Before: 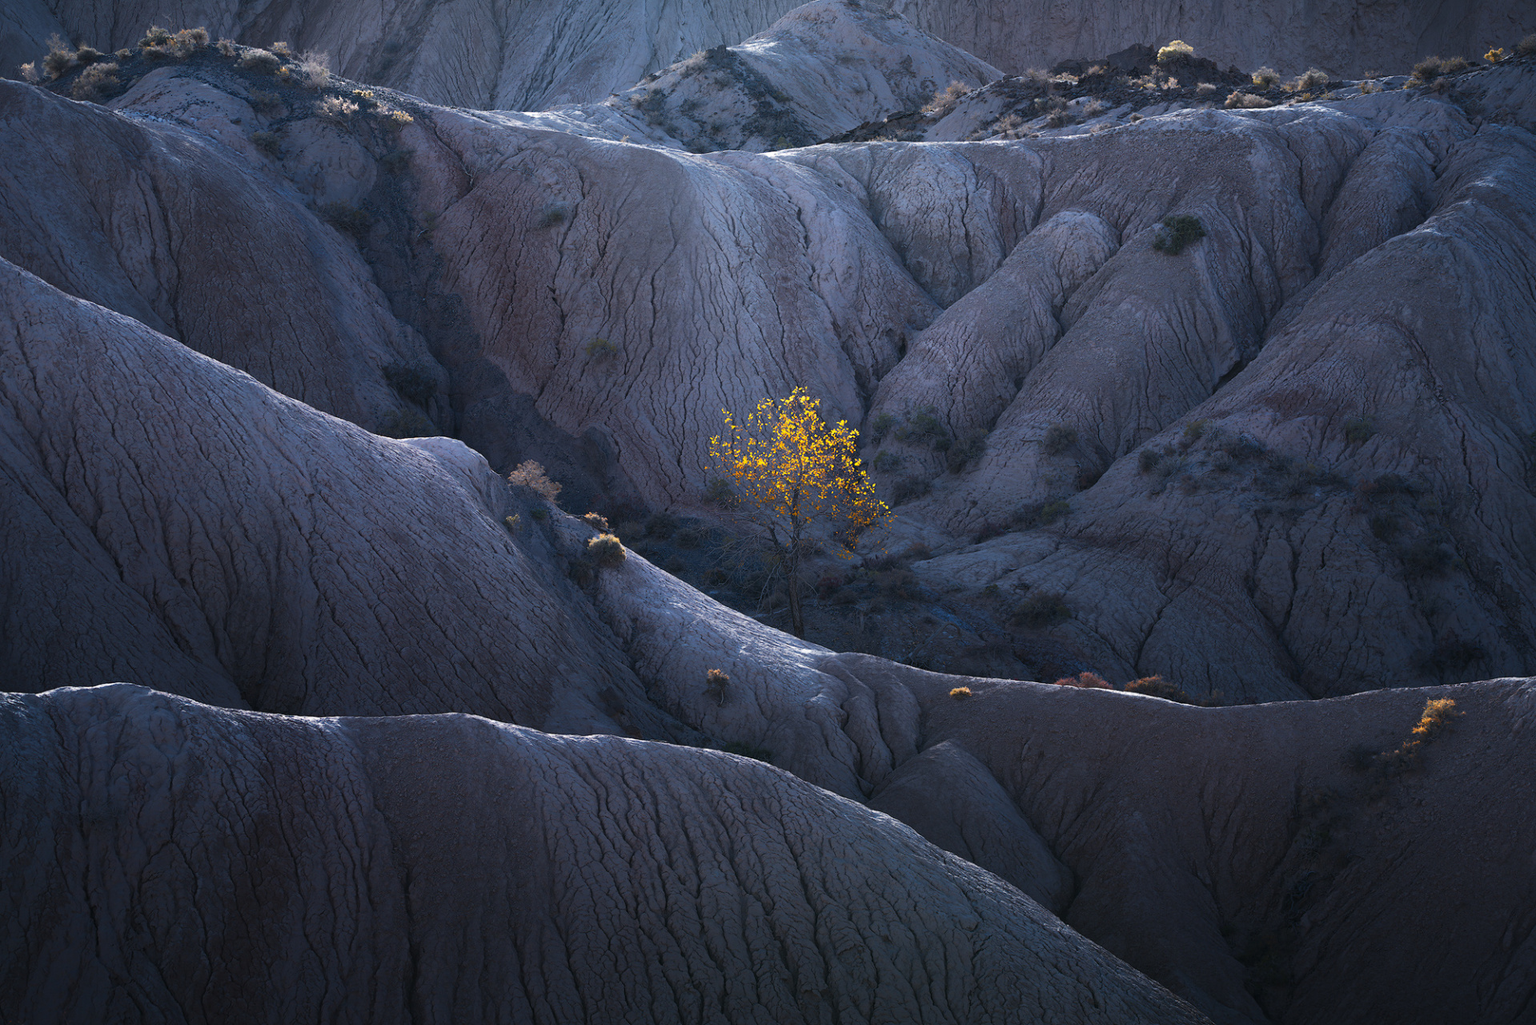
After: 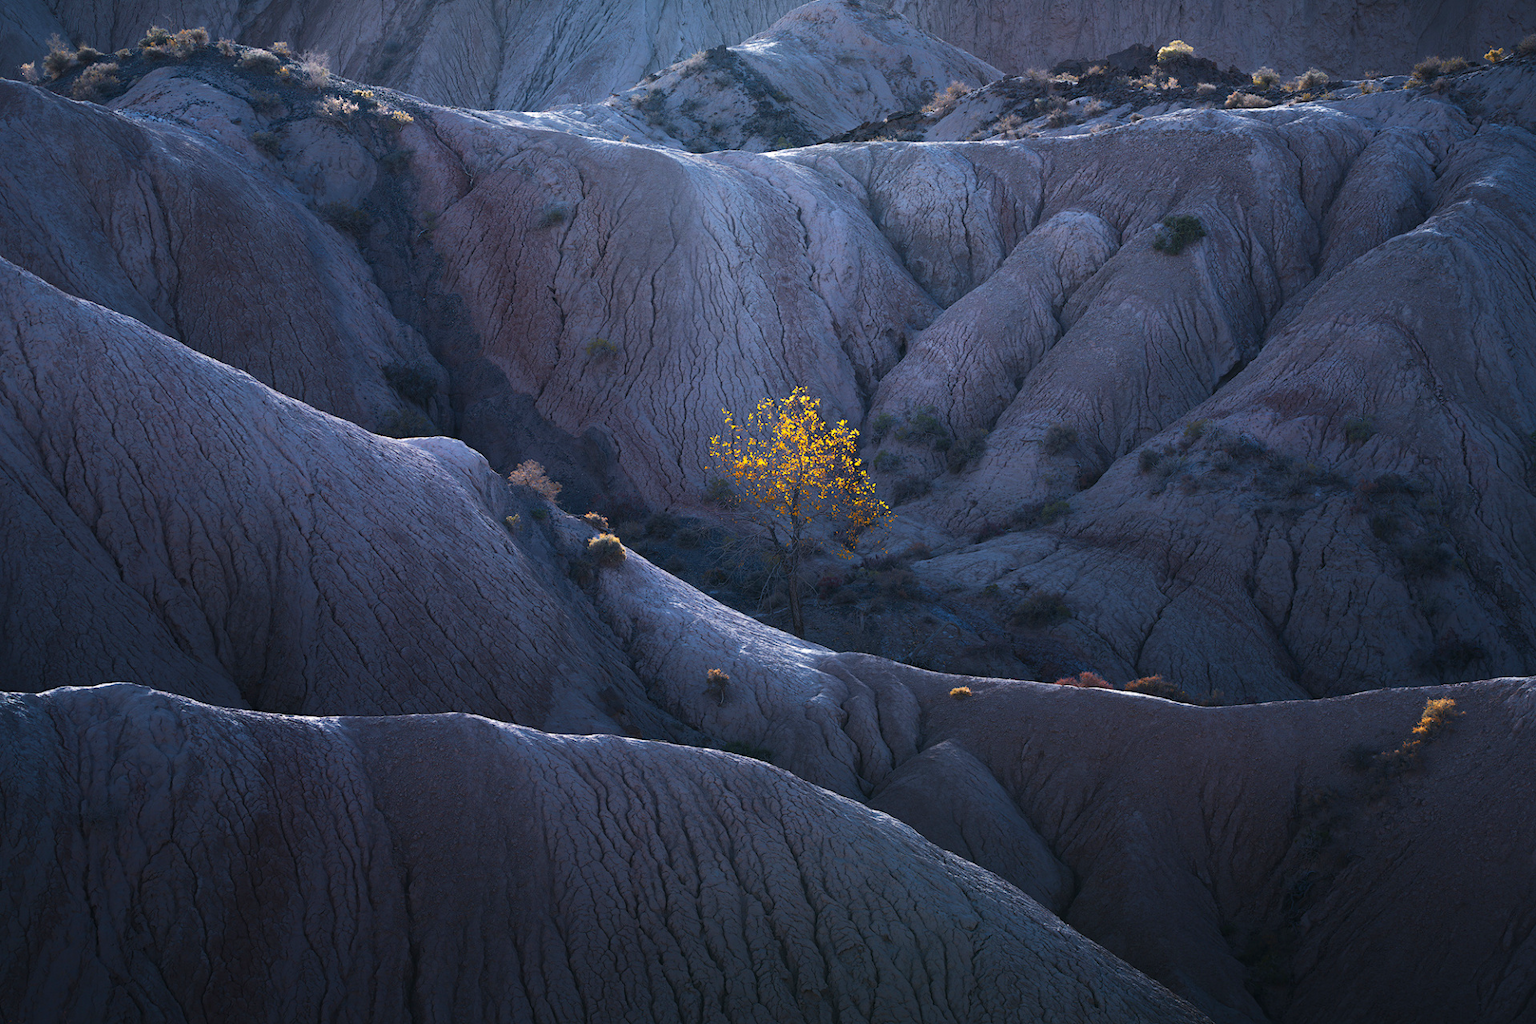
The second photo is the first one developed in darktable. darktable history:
exposure: exposure 0.081 EV, compensate highlight preservation false
velvia: on, module defaults
base curve: preserve colors none
